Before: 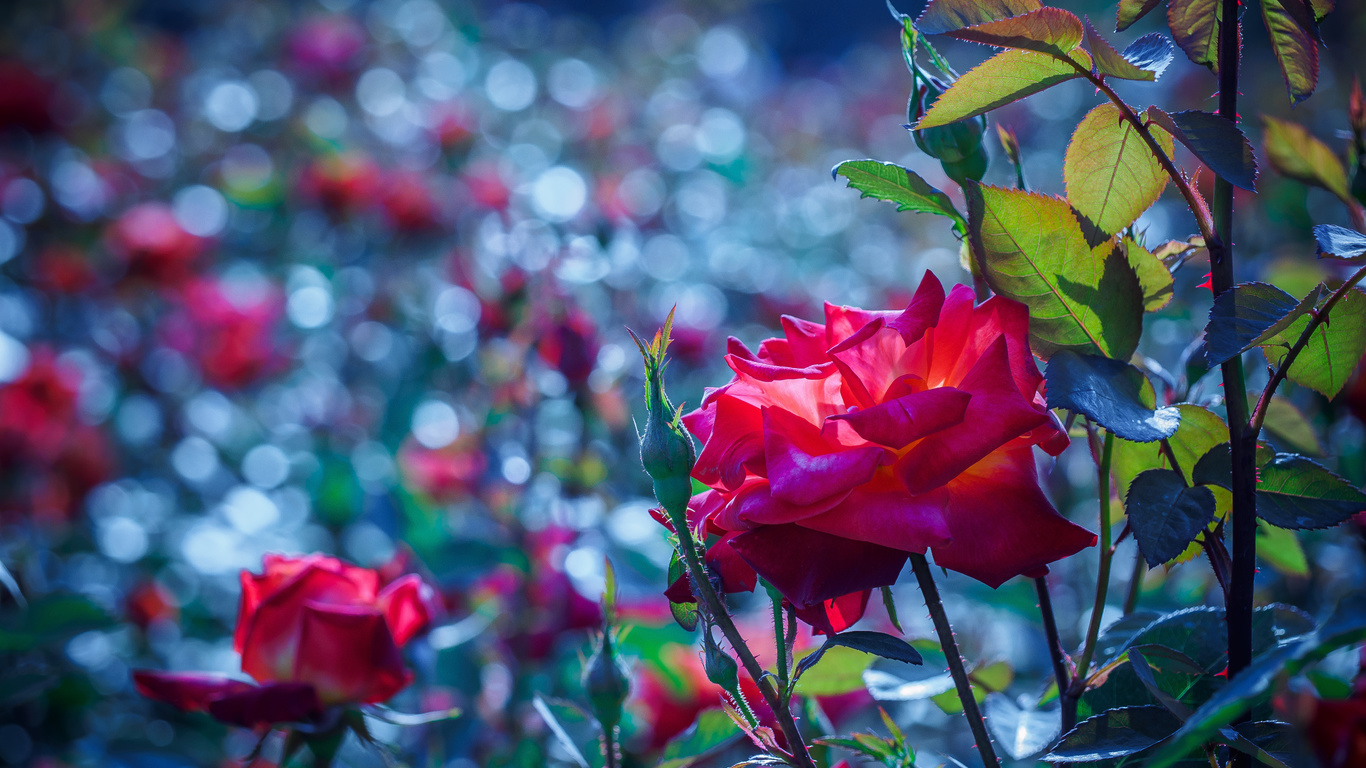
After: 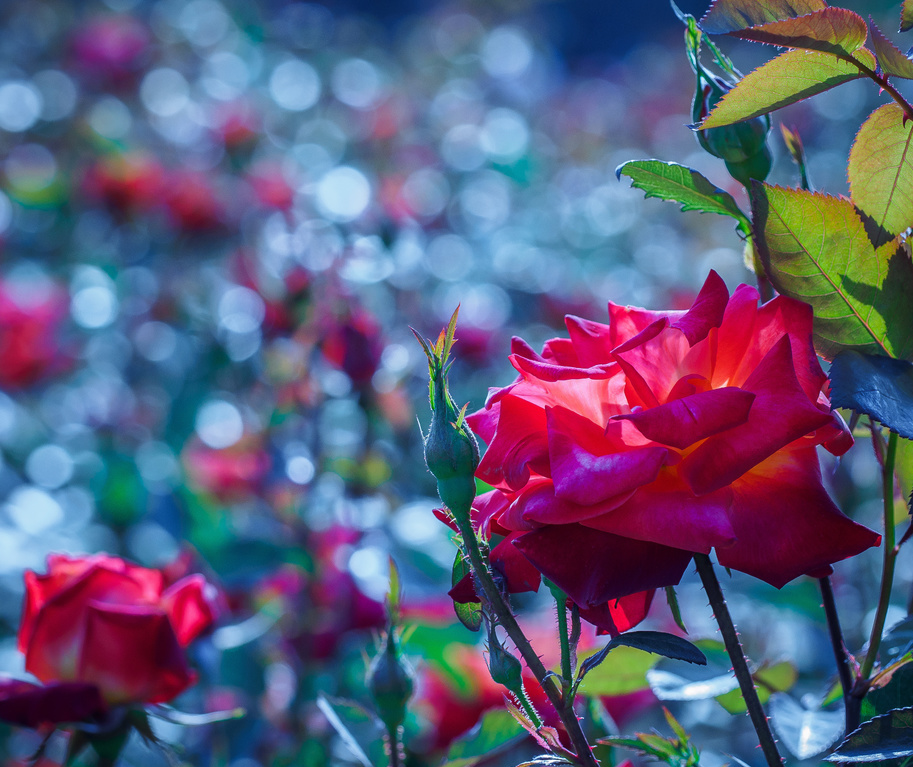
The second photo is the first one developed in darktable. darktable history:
crop and rotate: left 15.852%, right 17.272%
